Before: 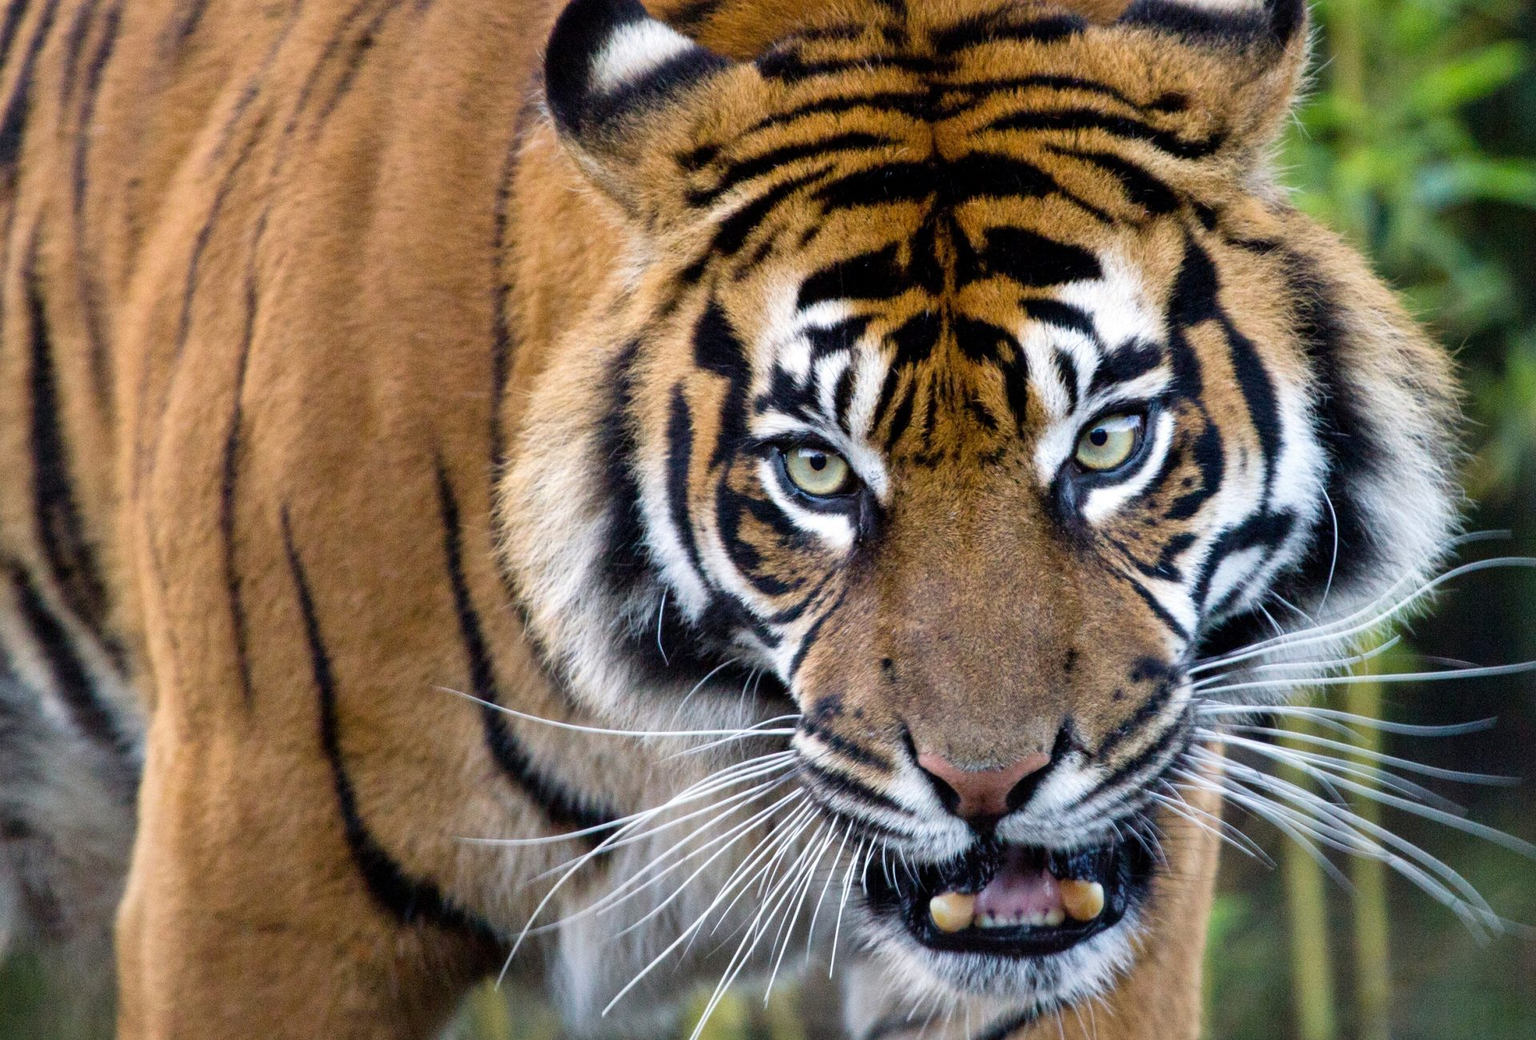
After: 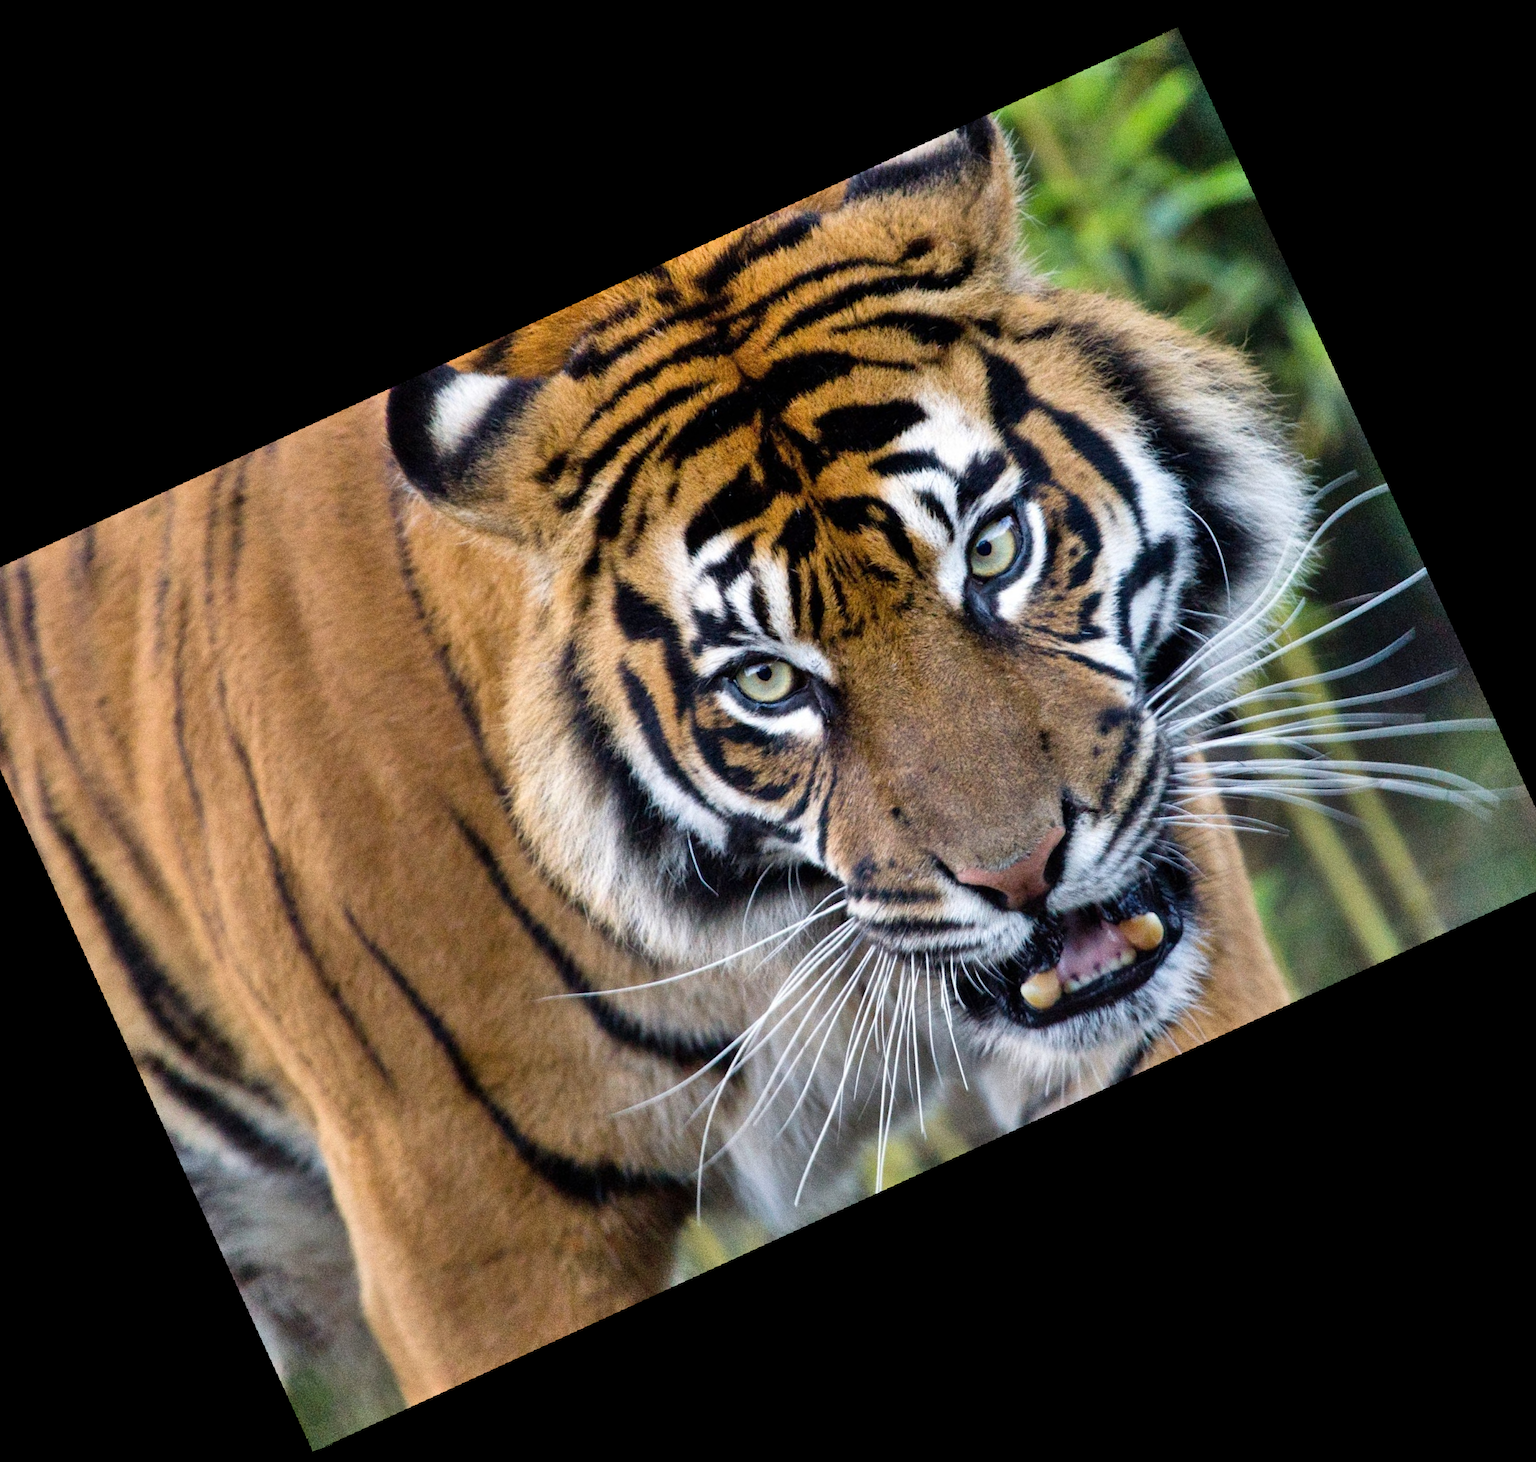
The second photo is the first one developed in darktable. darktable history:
crop and rotate: angle 19.43°, left 6.812%, right 4.125%, bottom 1.087%
rotate and perspective: rotation -5.2°, automatic cropping off
shadows and highlights: soften with gaussian
grain: coarseness 0.09 ISO
